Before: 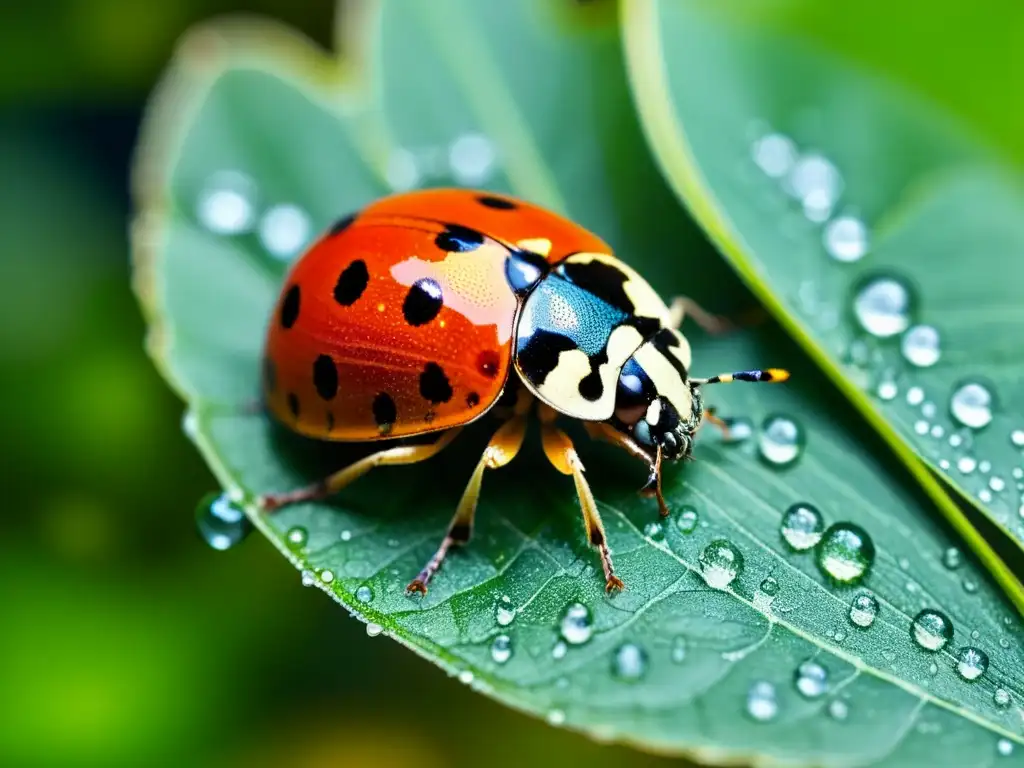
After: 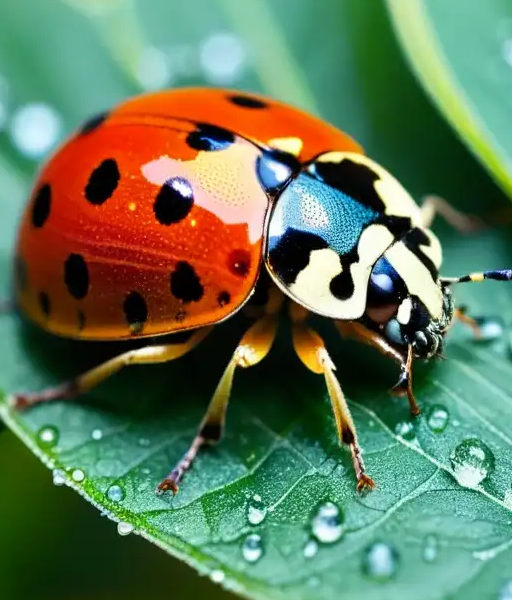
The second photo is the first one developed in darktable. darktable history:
crop and rotate: angle 0.01°, left 24.403%, top 13.26%, right 25.589%, bottom 8.559%
tone equalizer: on, module defaults
